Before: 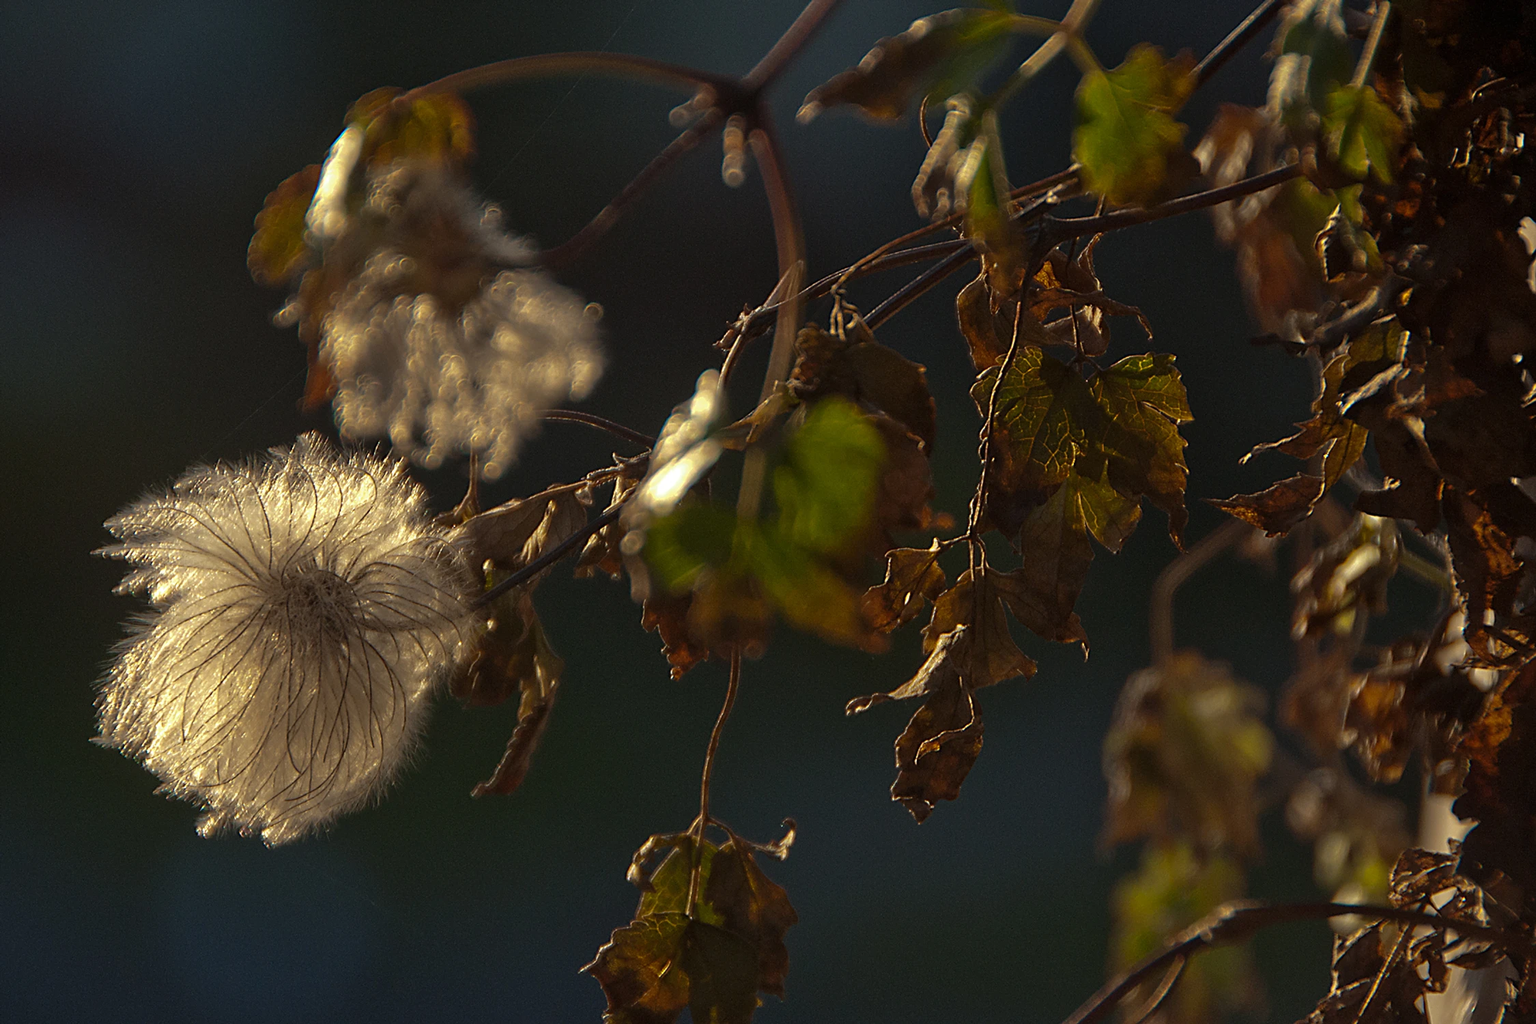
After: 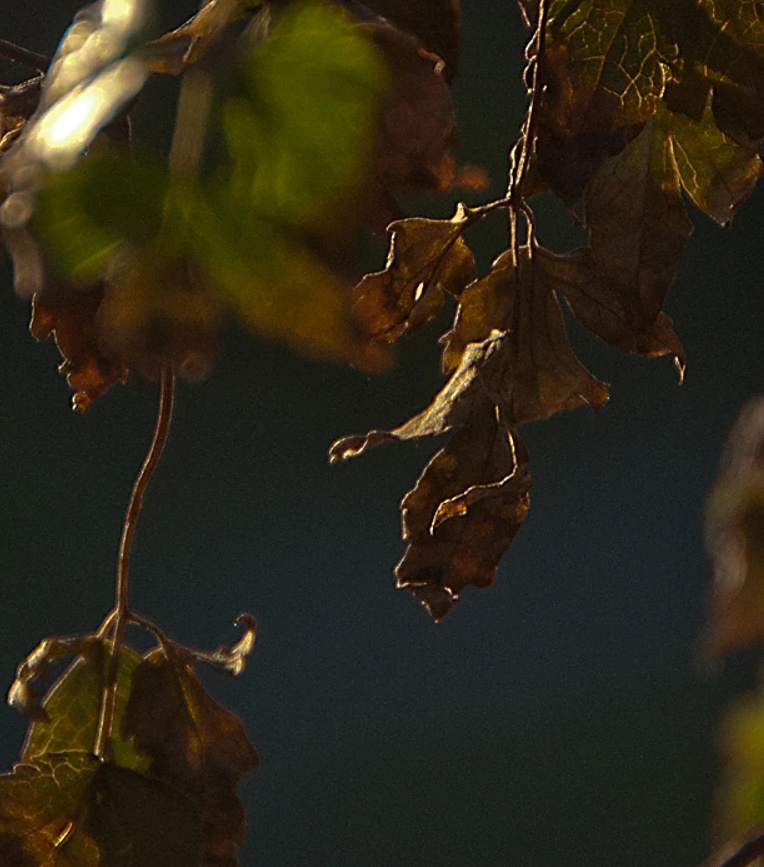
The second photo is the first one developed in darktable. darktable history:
crop: left 40.445%, top 39.063%, right 25.583%, bottom 3.096%
